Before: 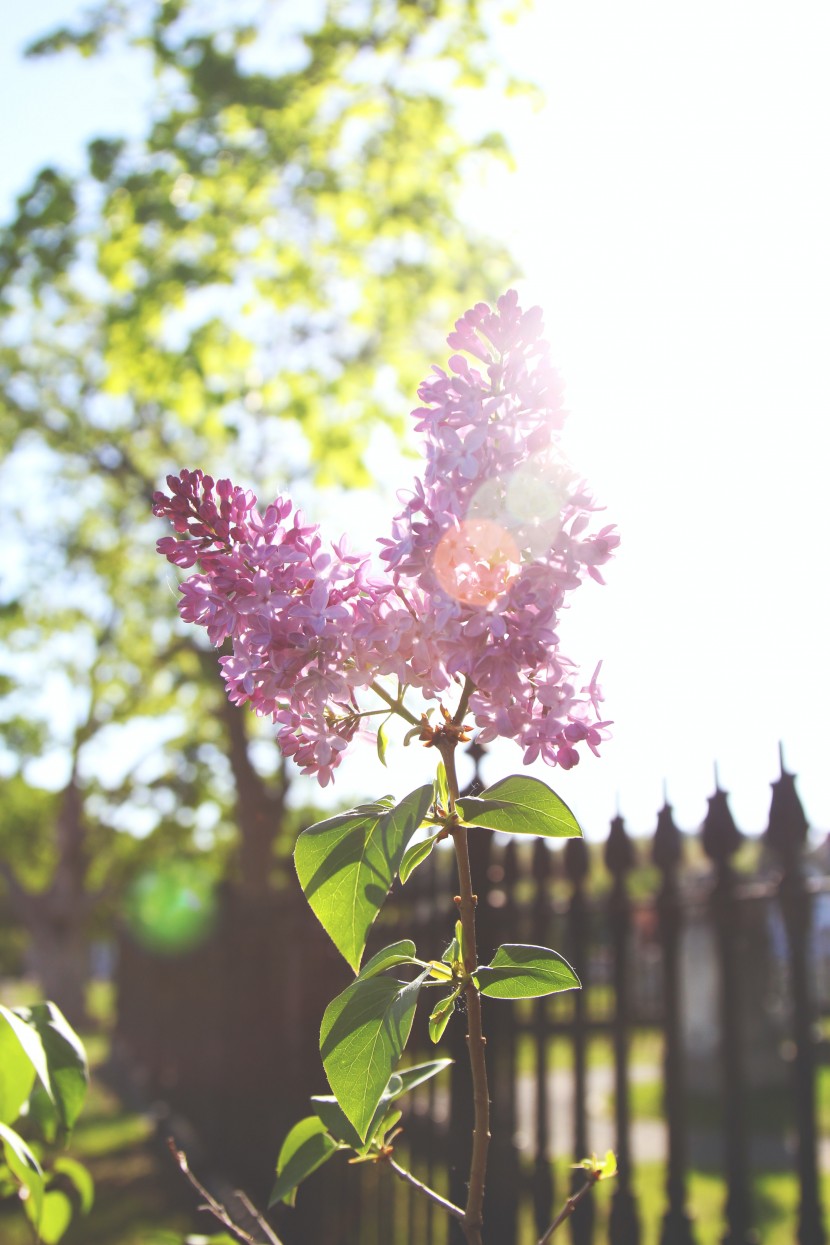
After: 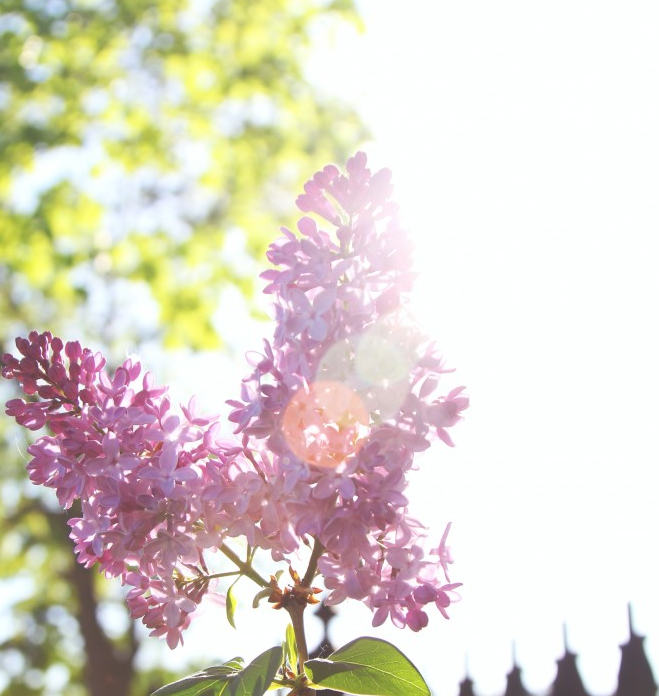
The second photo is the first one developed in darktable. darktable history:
crop: left 18.286%, top 11.101%, right 2.218%, bottom 32.987%
